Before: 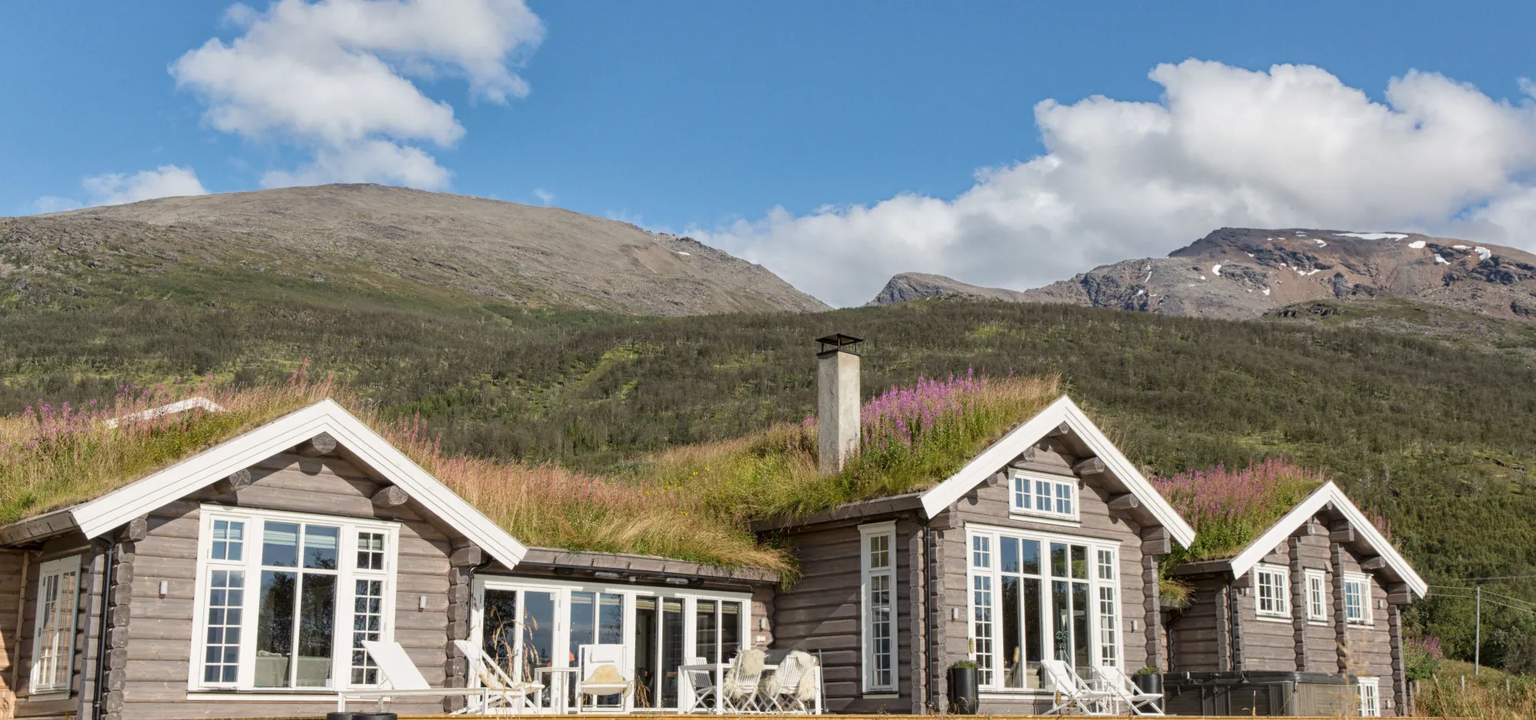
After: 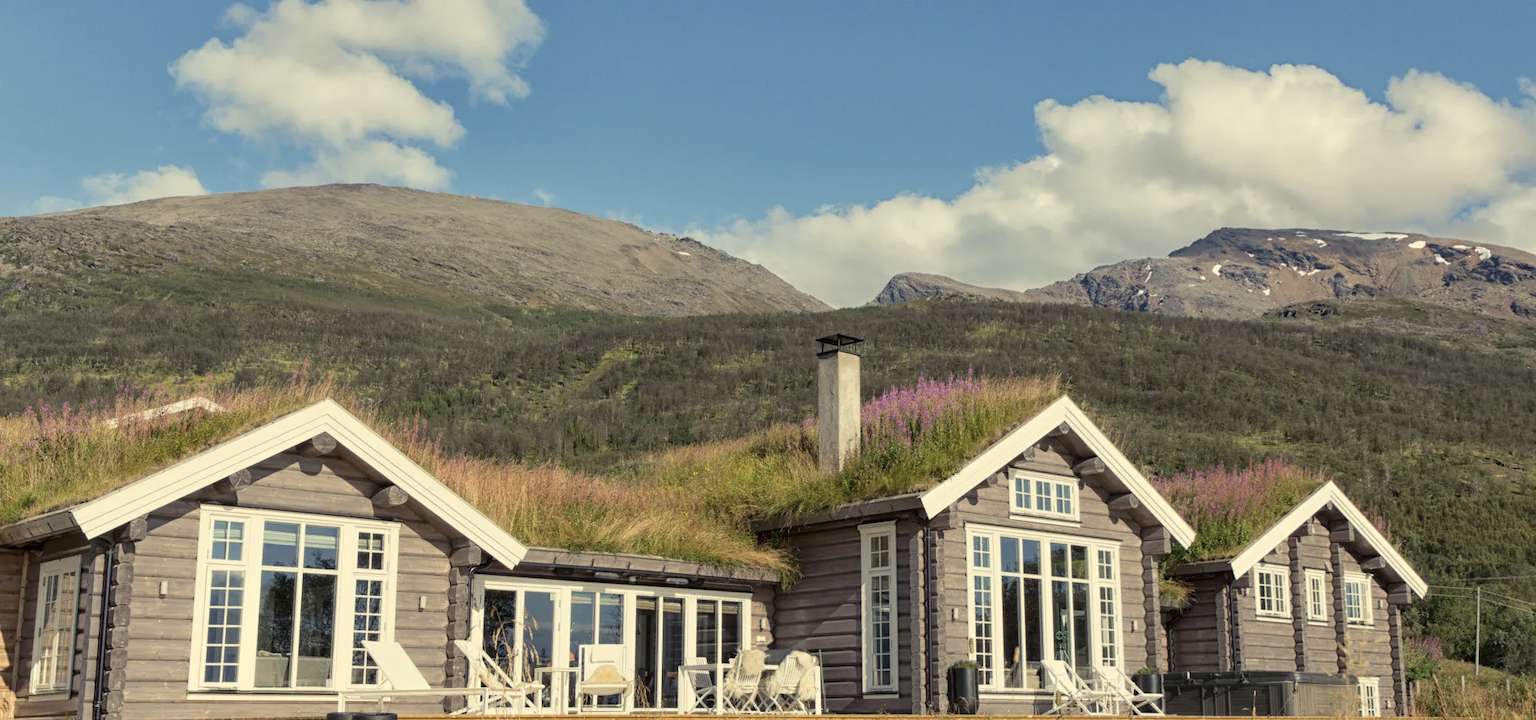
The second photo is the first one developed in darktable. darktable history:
color balance rgb: shadows lift › chroma 2%, shadows lift › hue 263°, highlights gain › chroma 8%, highlights gain › hue 84°, linear chroma grading › global chroma -15%, saturation formula JzAzBz (2021)
tone equalizer: on, module defaults
white balance: red 0.976, blue 1.04
